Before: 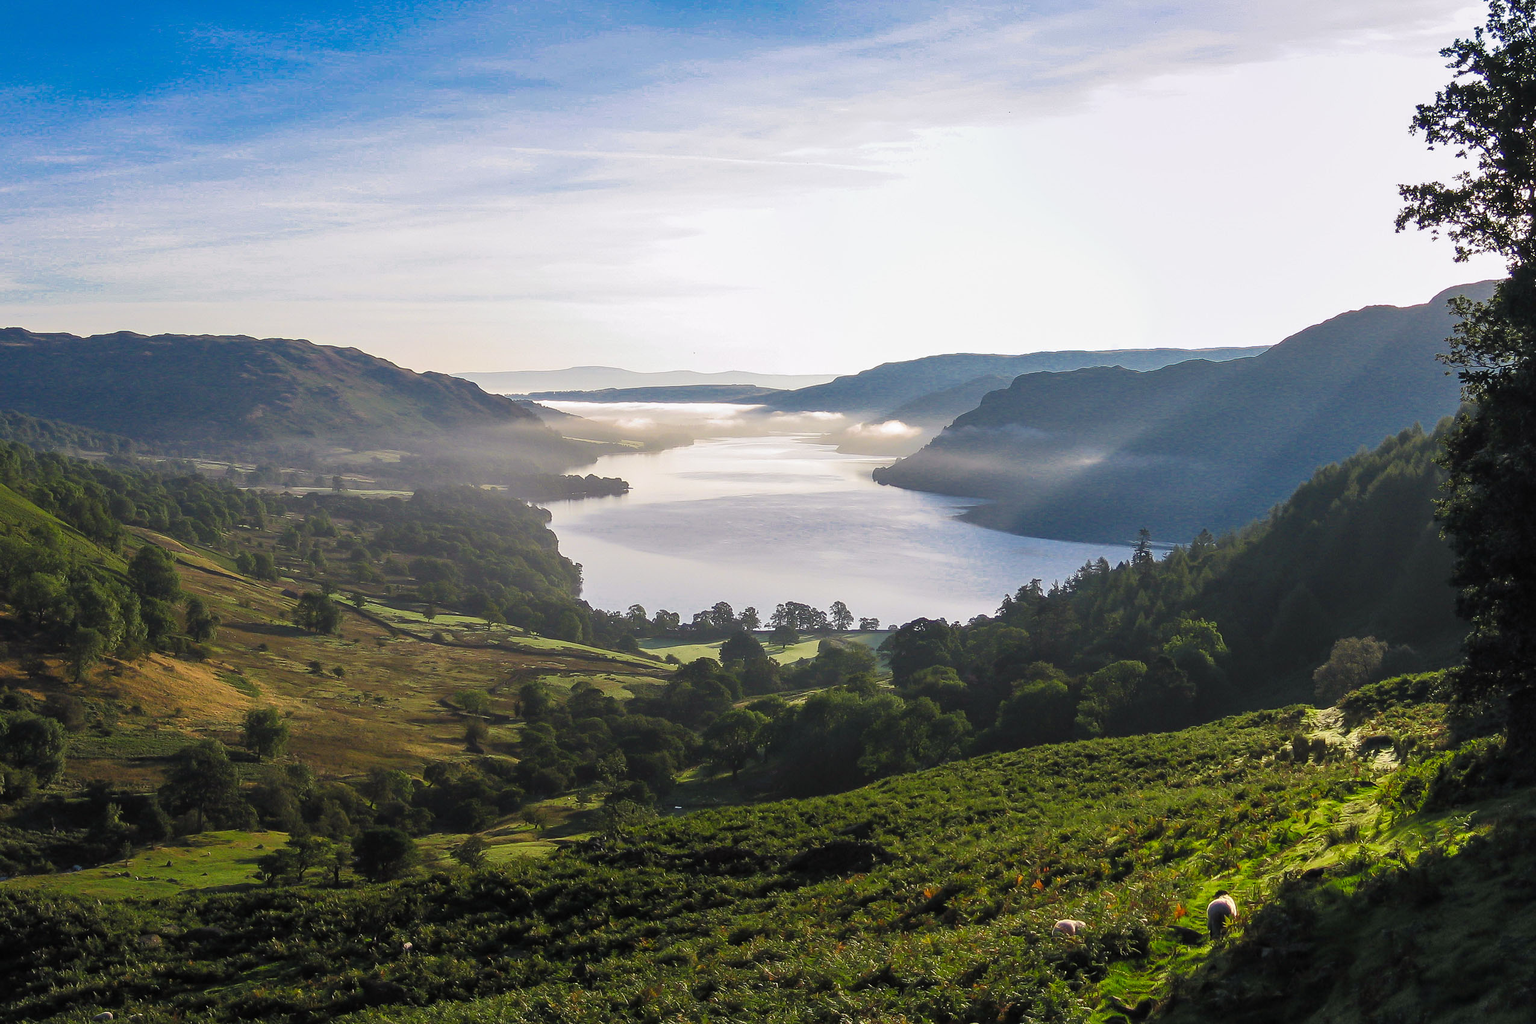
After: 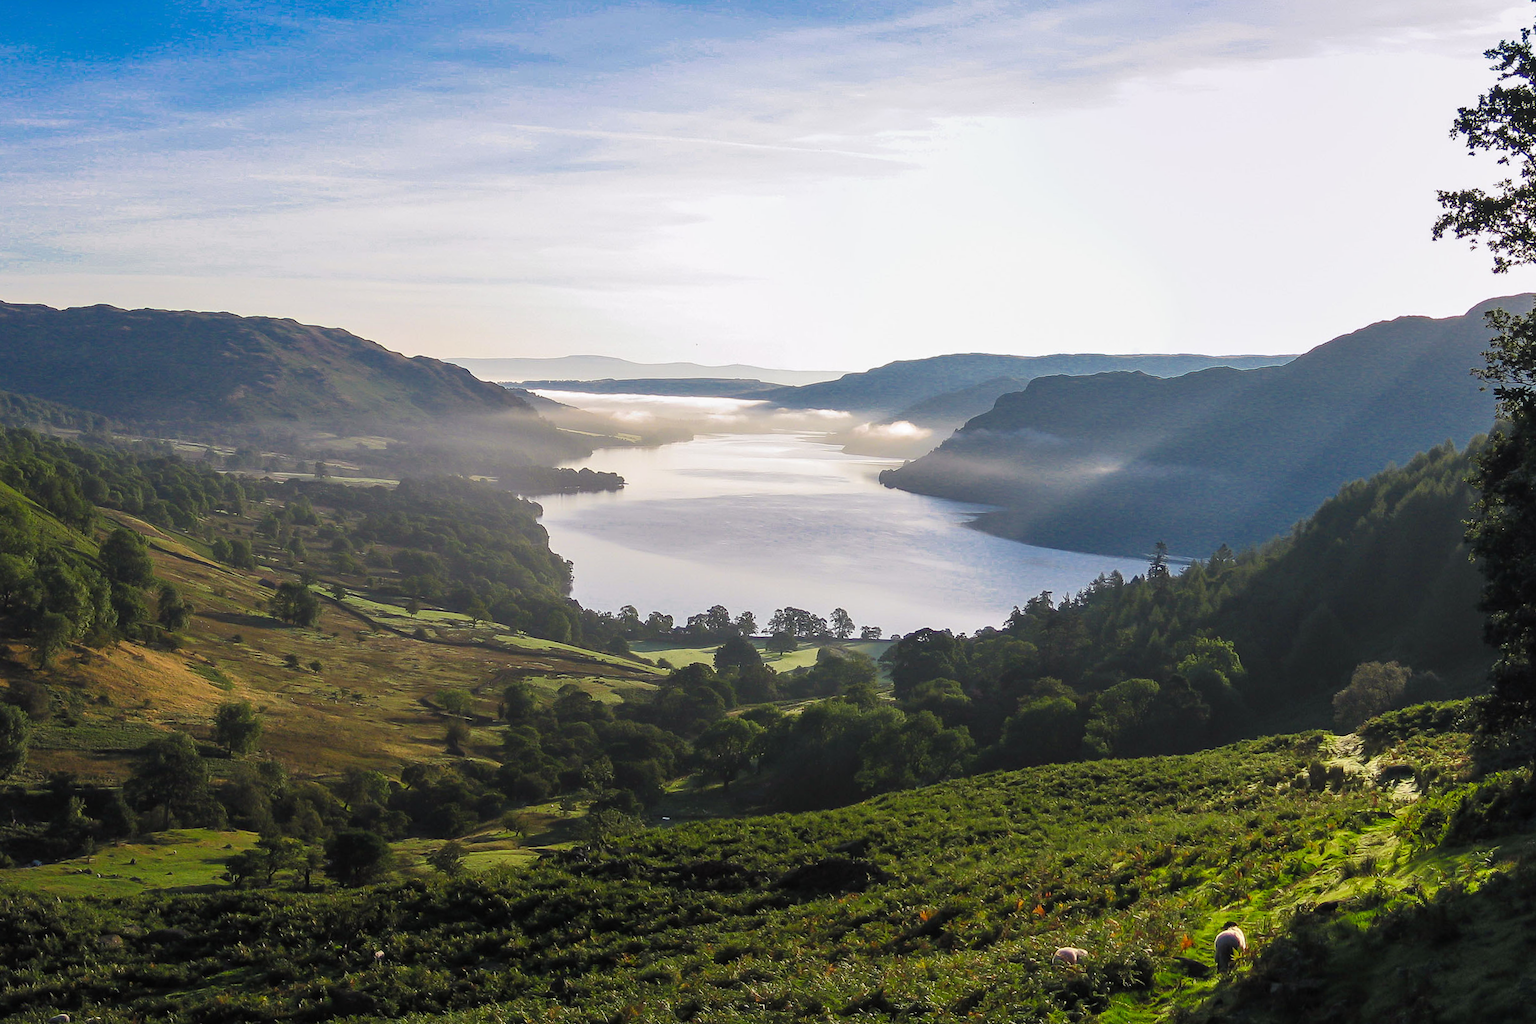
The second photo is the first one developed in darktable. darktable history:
crop and rotate: angle -1.69°
tone equalizer: on, module defaults
